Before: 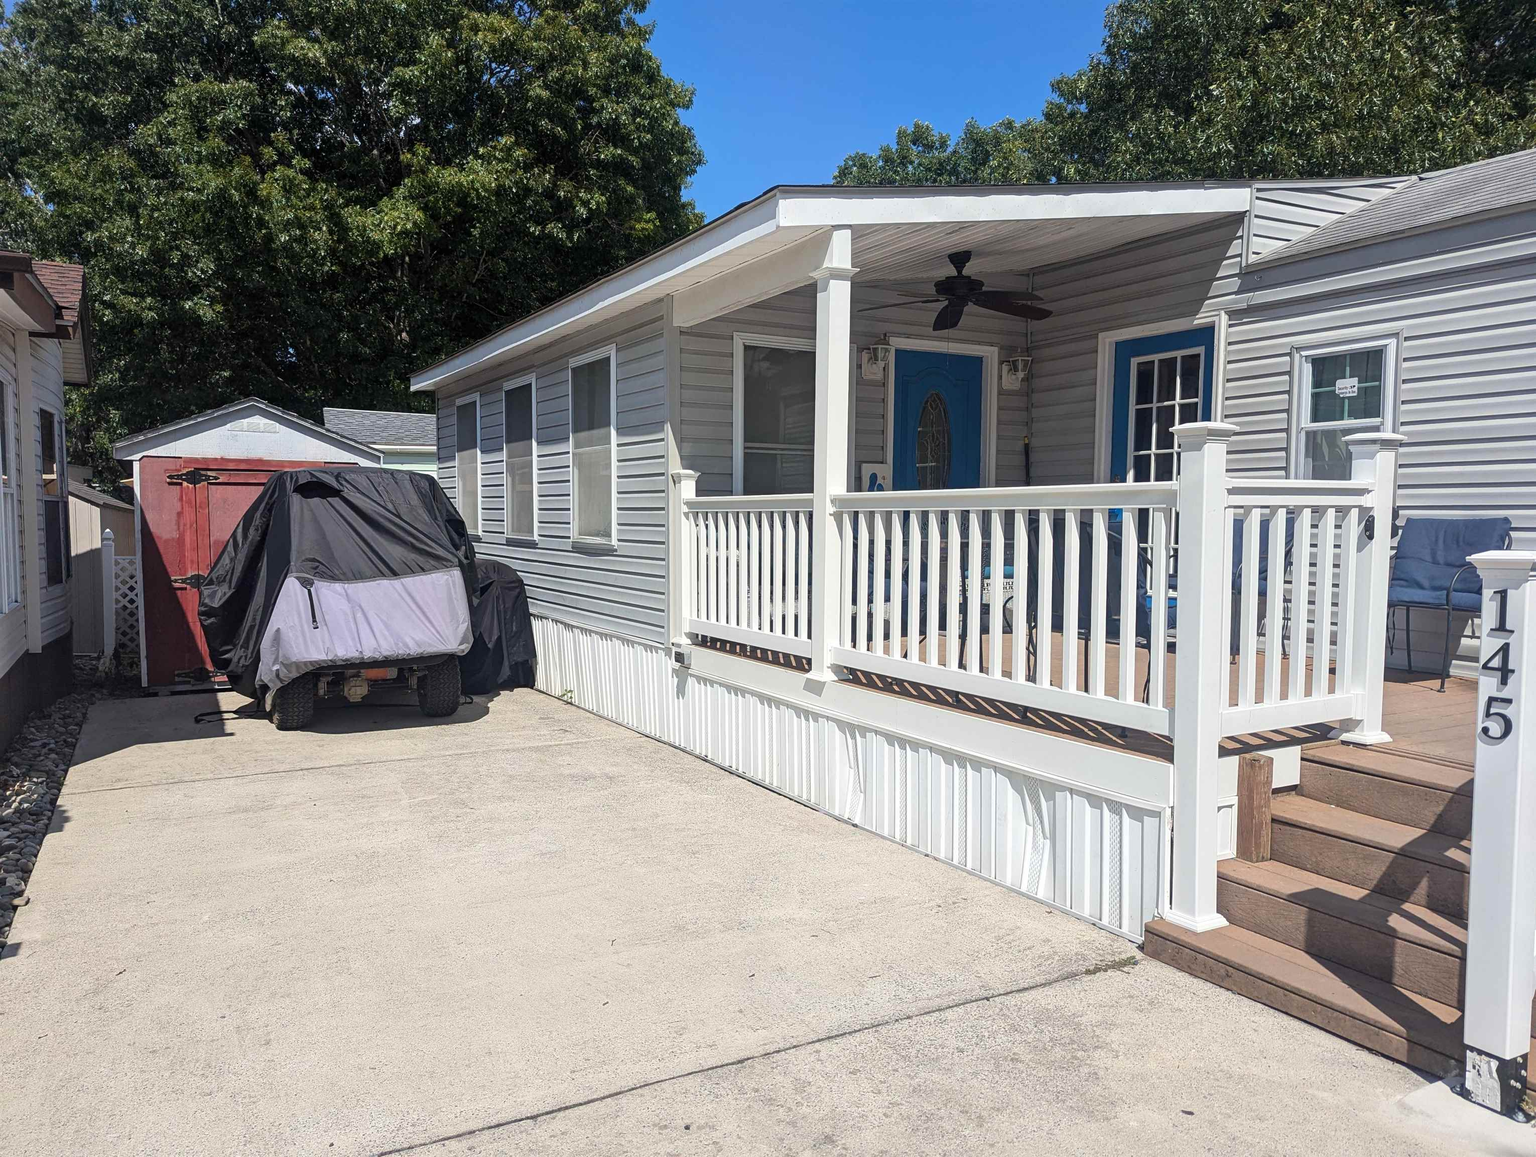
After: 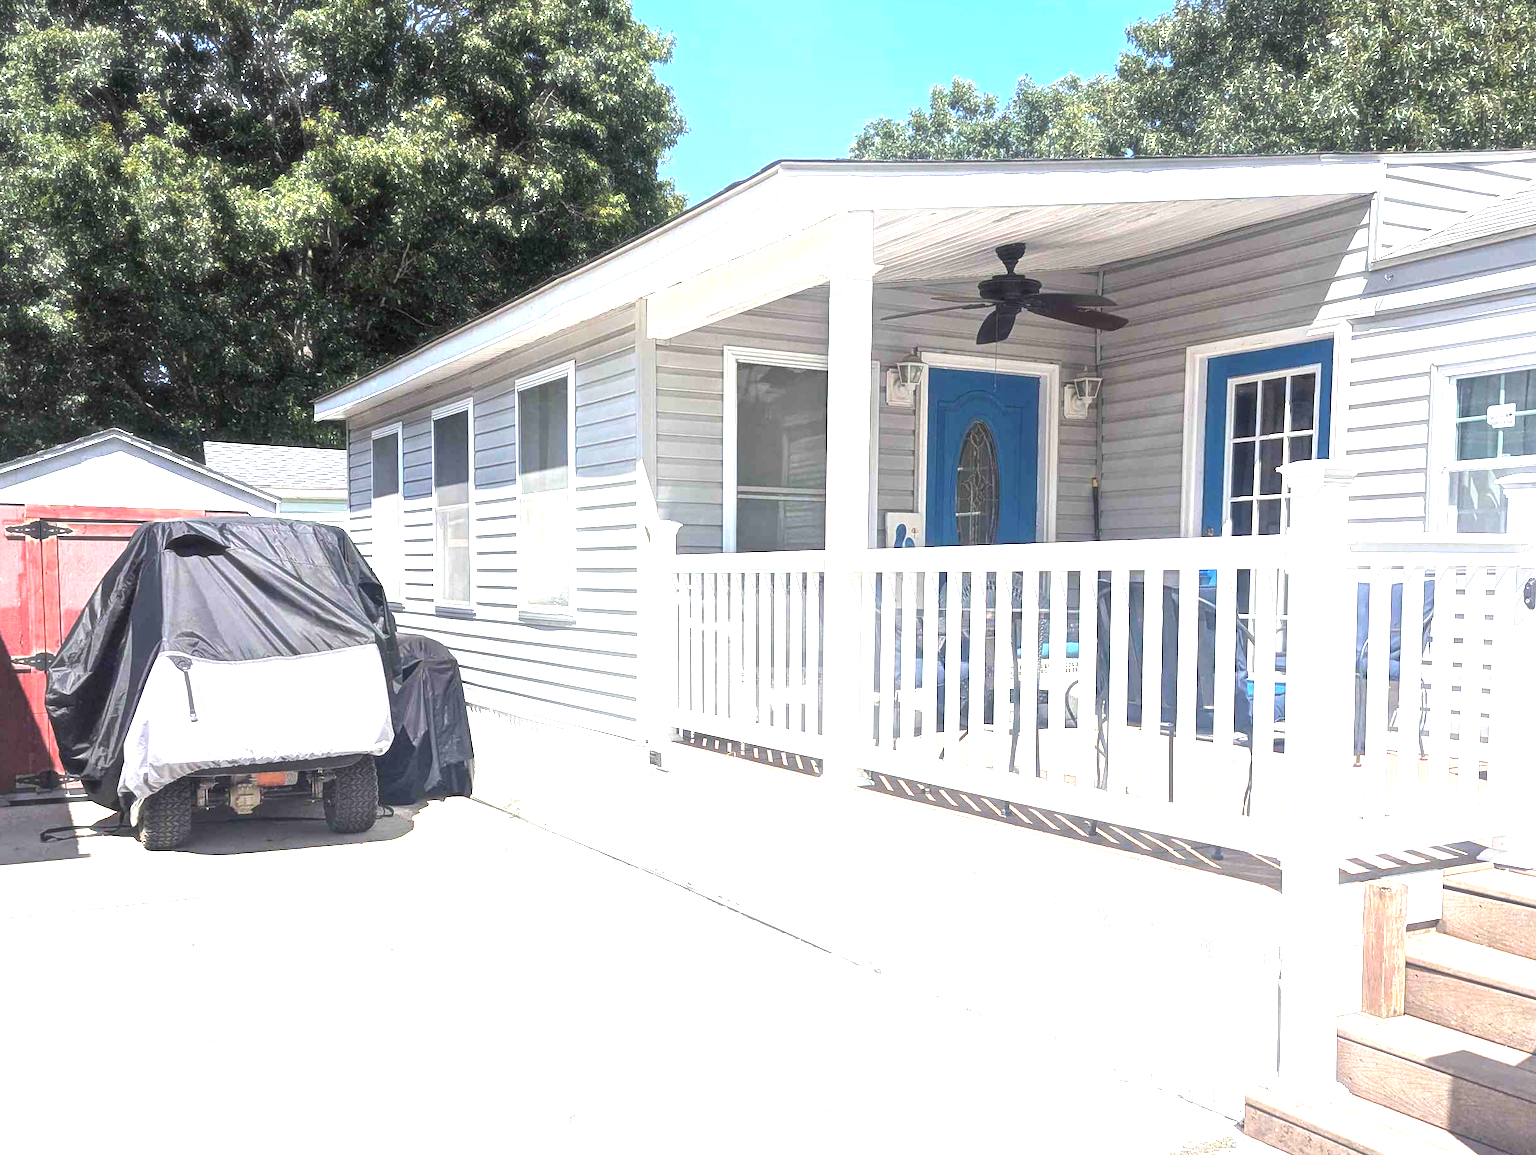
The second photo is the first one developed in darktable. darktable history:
crop and rotate: left 10.593%, top 5.15%, right 10.5%, bottom 16.004%
haze removal: strength -0.11, adaptive false
exposure: black level correction 0, exposure 1.93 EV, compensate highlight preservation false
